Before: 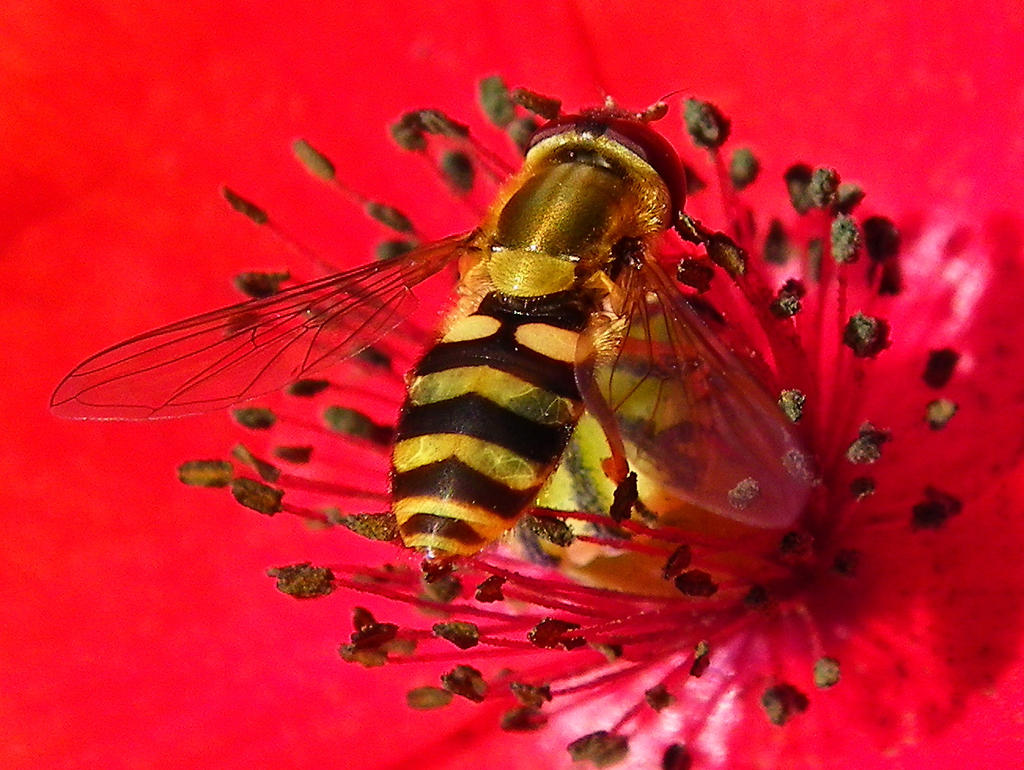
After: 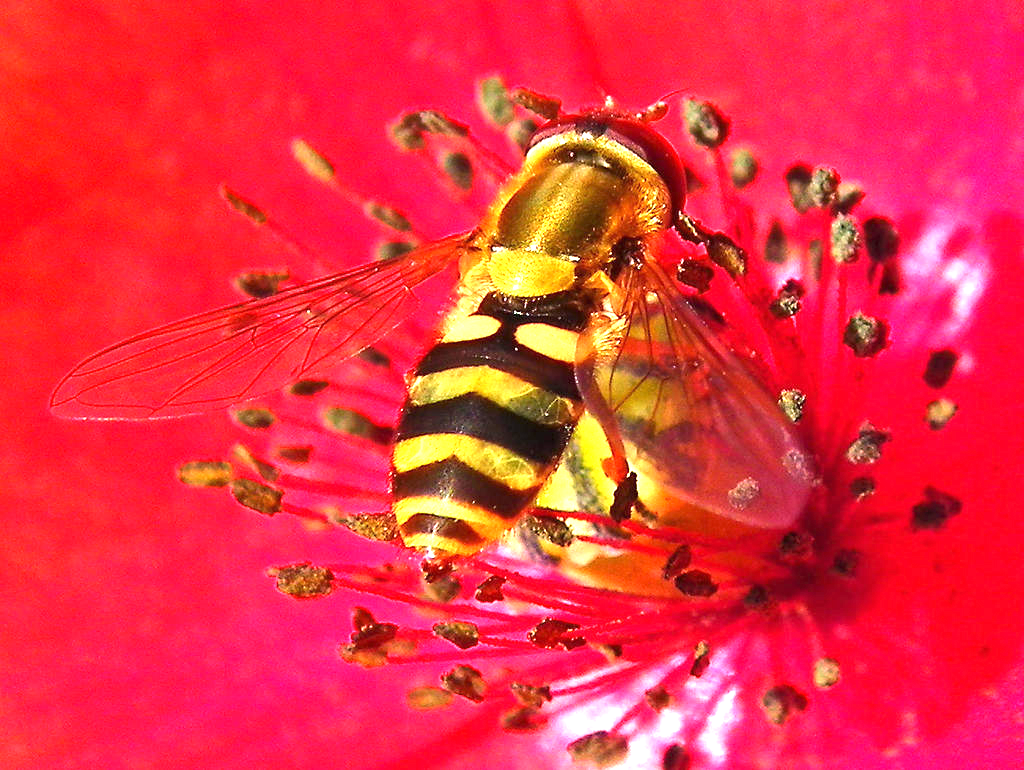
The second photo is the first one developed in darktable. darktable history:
exposure: black level correction 0, exposure 1.594 EV, compensate highlight preservation false
